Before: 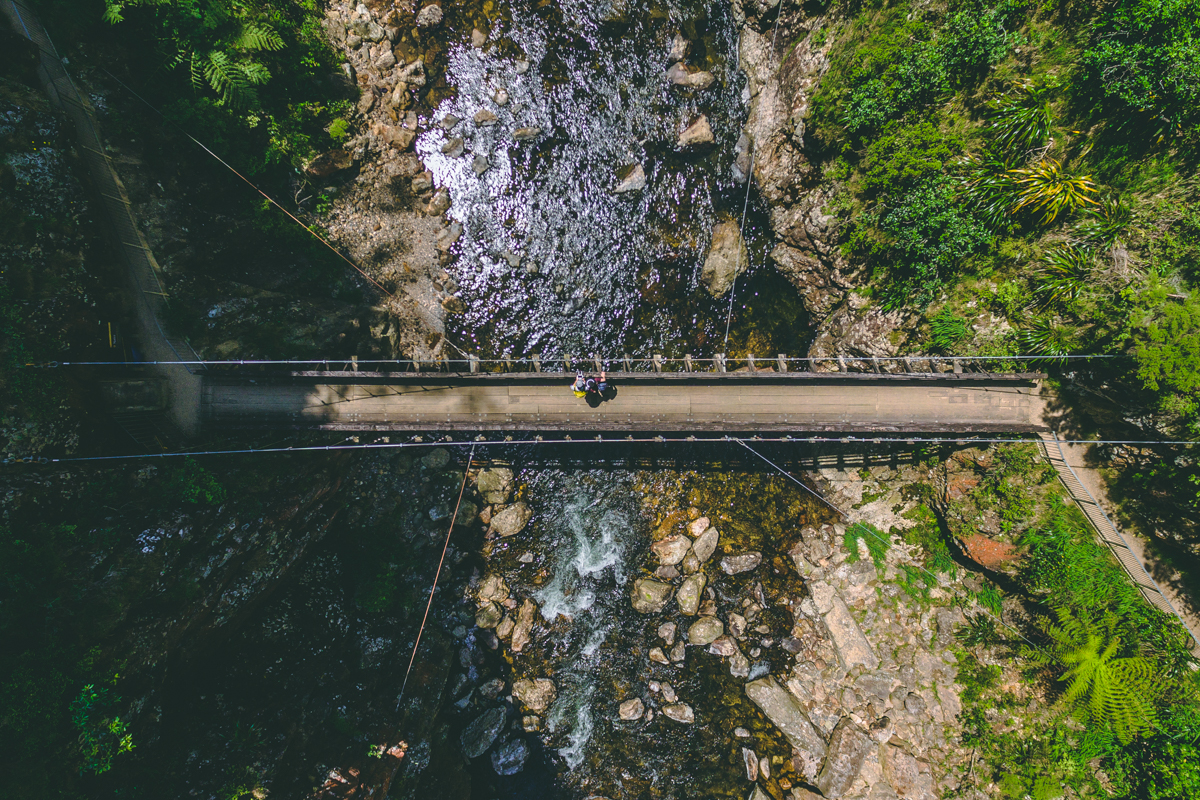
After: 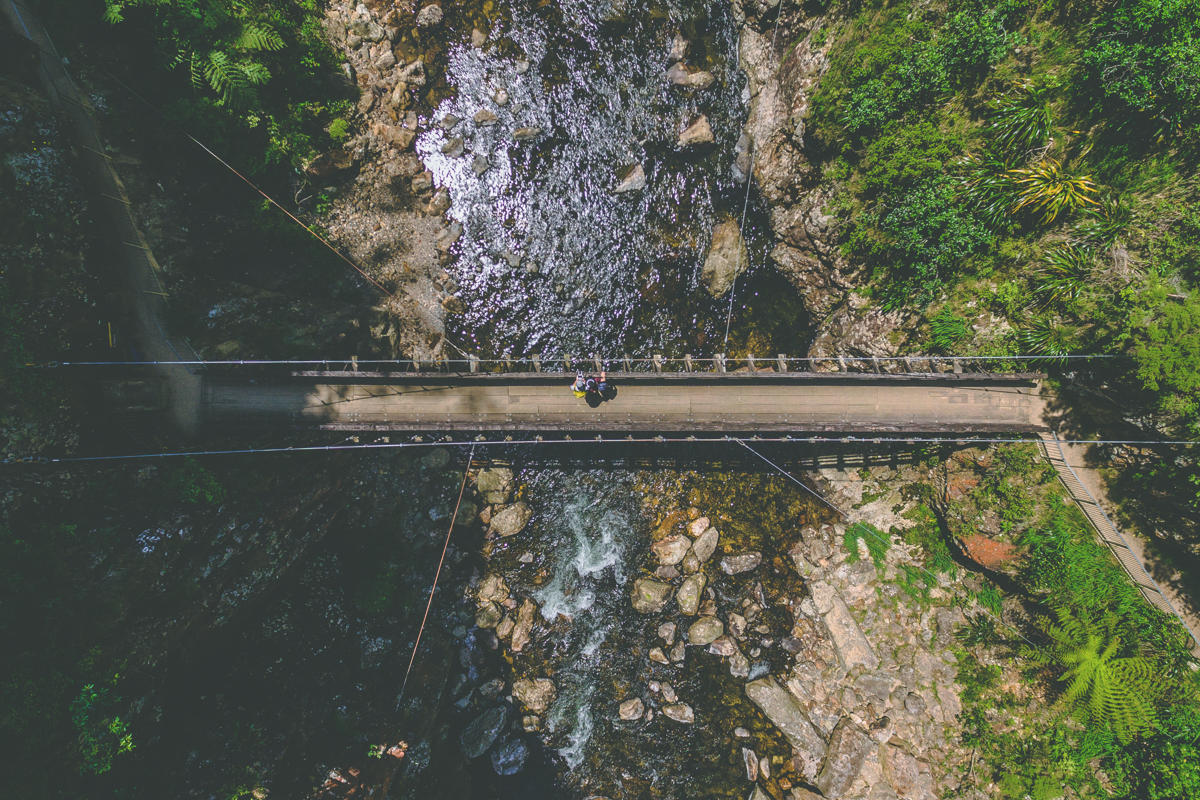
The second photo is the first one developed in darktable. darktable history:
exposure: black level correction -0.024, exposure -0.118 EV, compensate highlight preservation false
